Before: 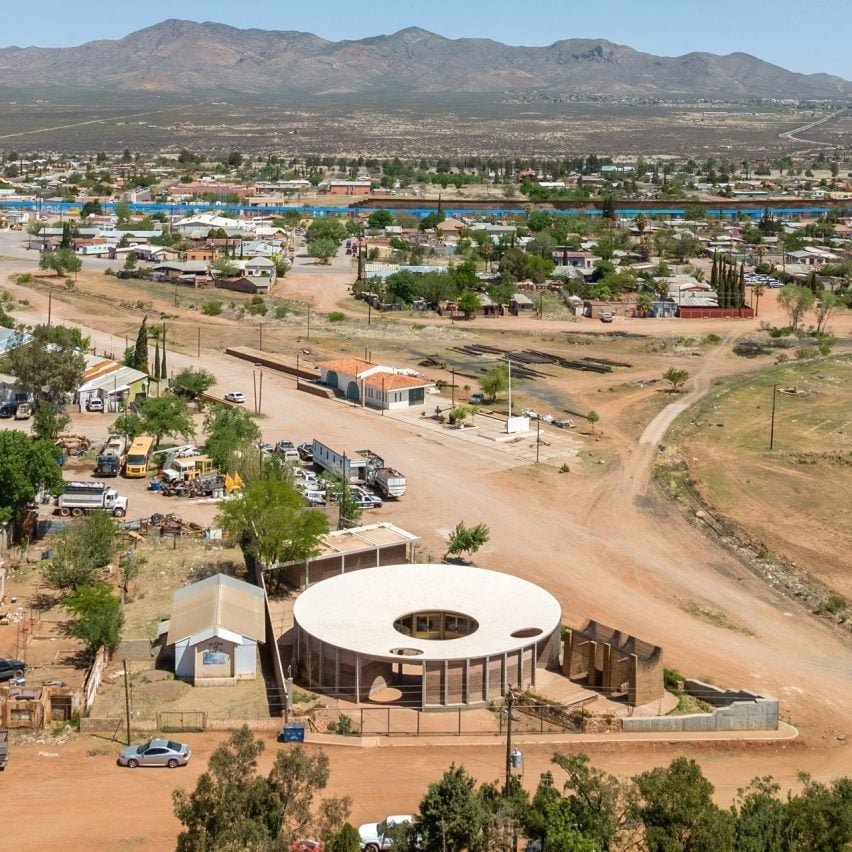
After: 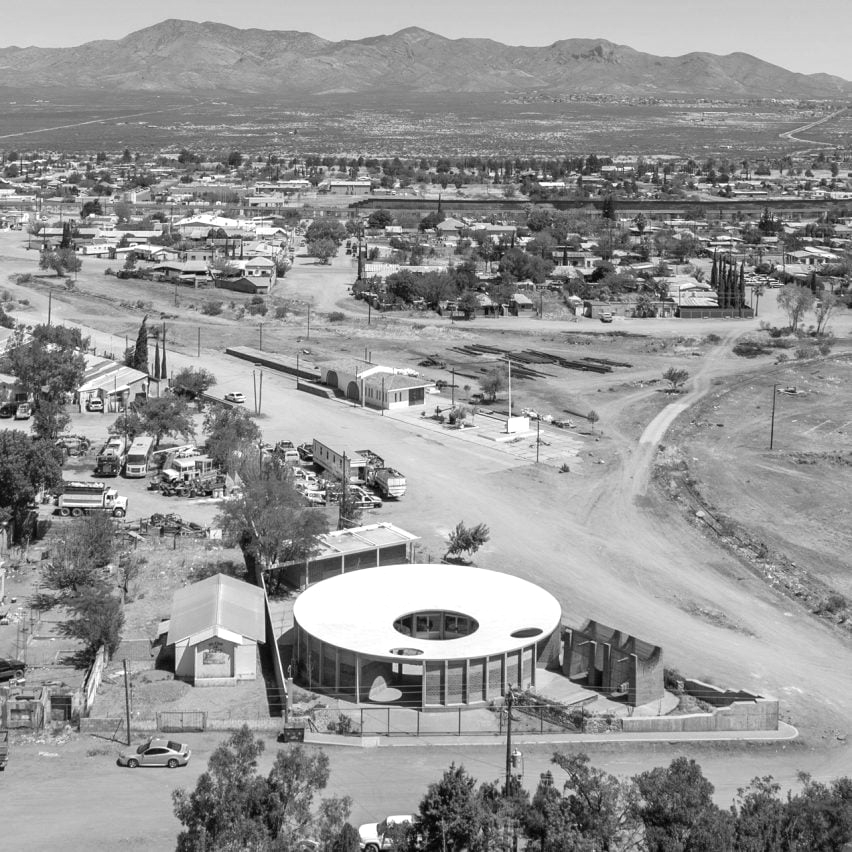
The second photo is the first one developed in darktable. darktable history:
monochrome: on, module defaults
color balance rgb: perceptual saturation grading › global saturation 20%, global vibrance 10%
exposure: exposure 0.2 EV, compensate highlight preservation false
color correction: highlights a* -7.33, highlights b* 1.26, shadows a* -3.55, saturation 1.4
